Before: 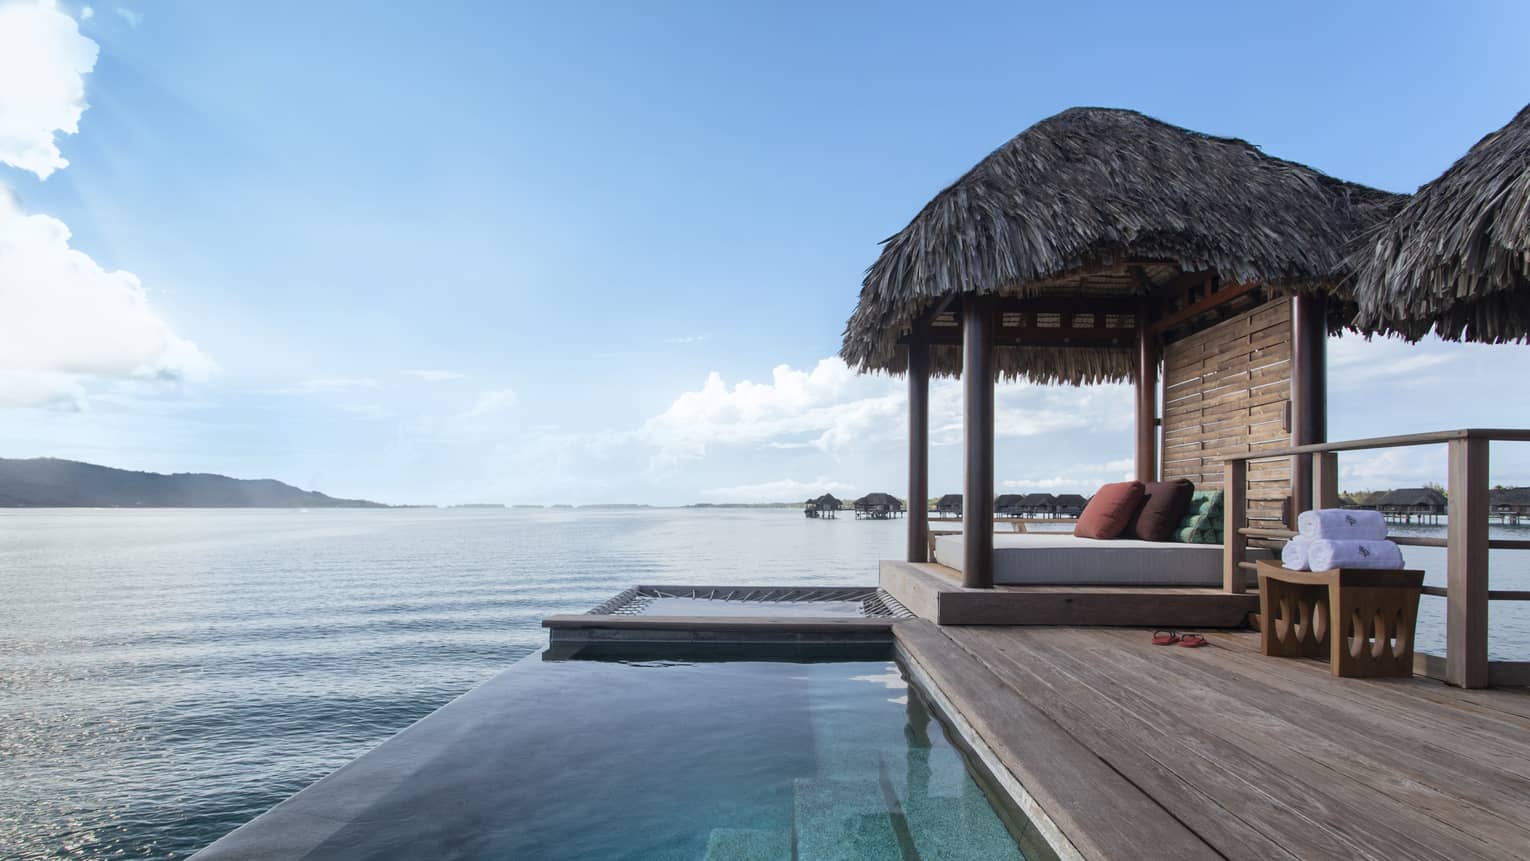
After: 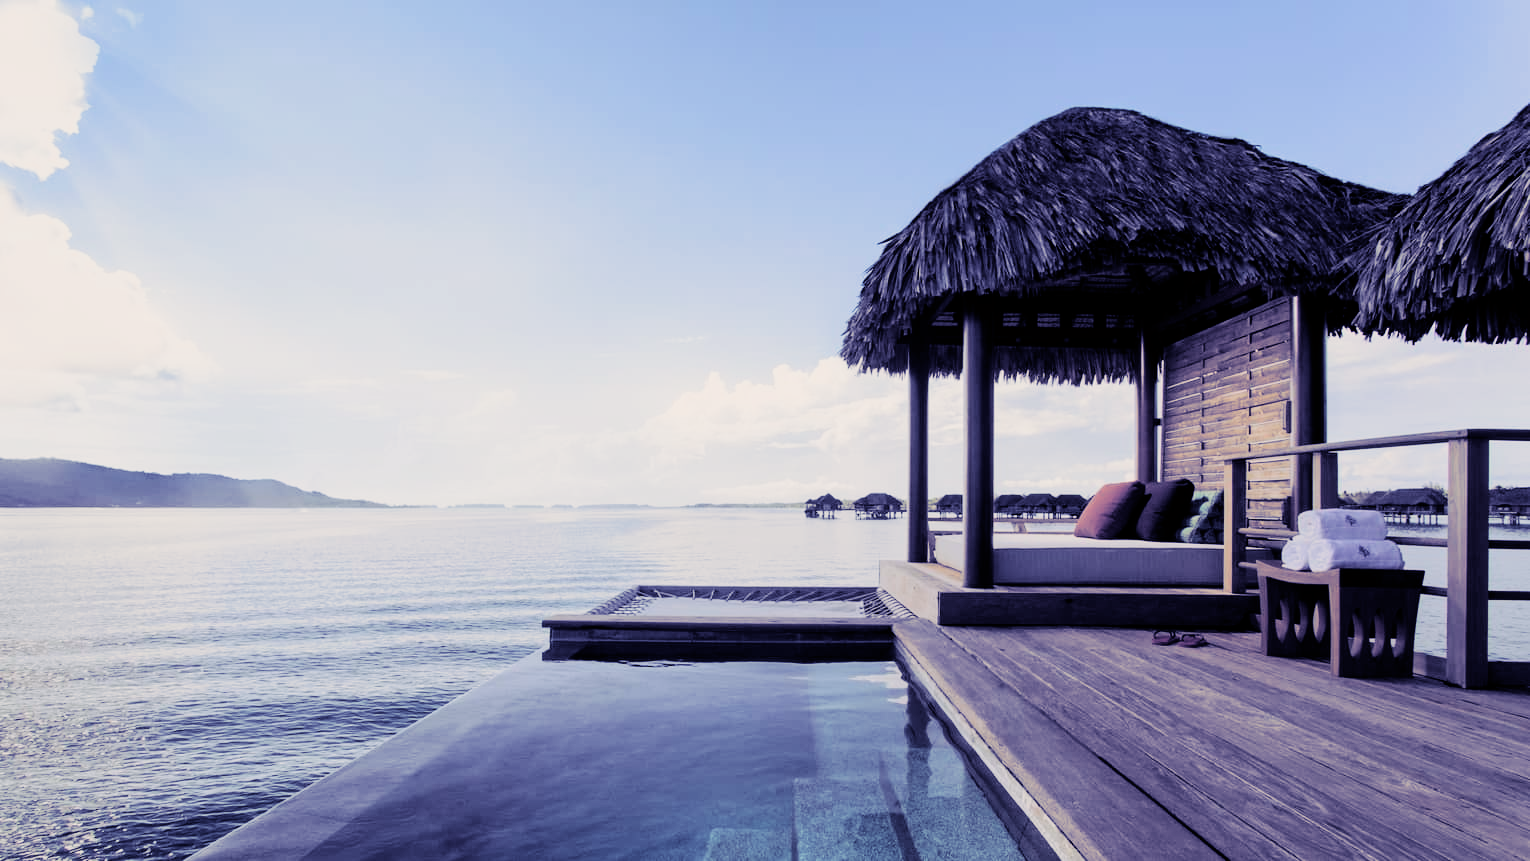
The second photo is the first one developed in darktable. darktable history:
color correction: highlights a* 3.12, highlights b* -1.55, shadows a* -0.101, shadows b* 2.52, saturation 0.98
white balance: red 1, blue 1
filmic rgb: black relative exposure -5 EV, hardness 2.88, contrast 1.3, highlights saturation mix -30%
contrast brightness saturation: brightness 0.13
split-toning: shadows › hue 242.67°, shadows › saturation 0.733, highlights › hue 45.33°, highlights › saturation 0.667, balance -53.304, compress 21.15%
